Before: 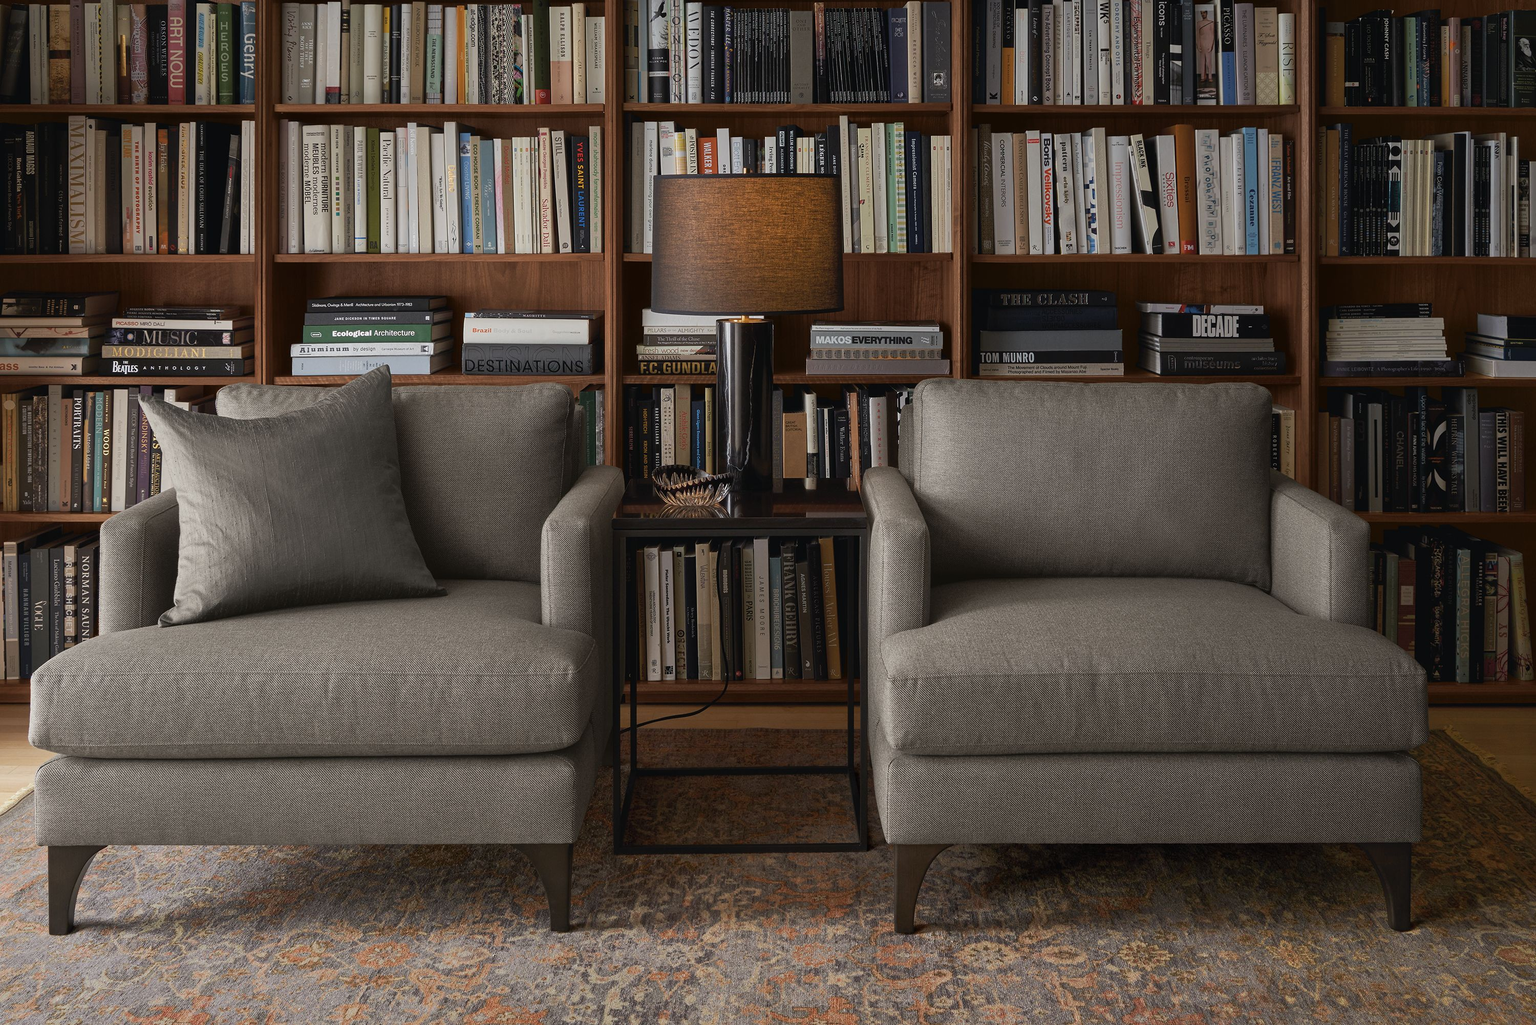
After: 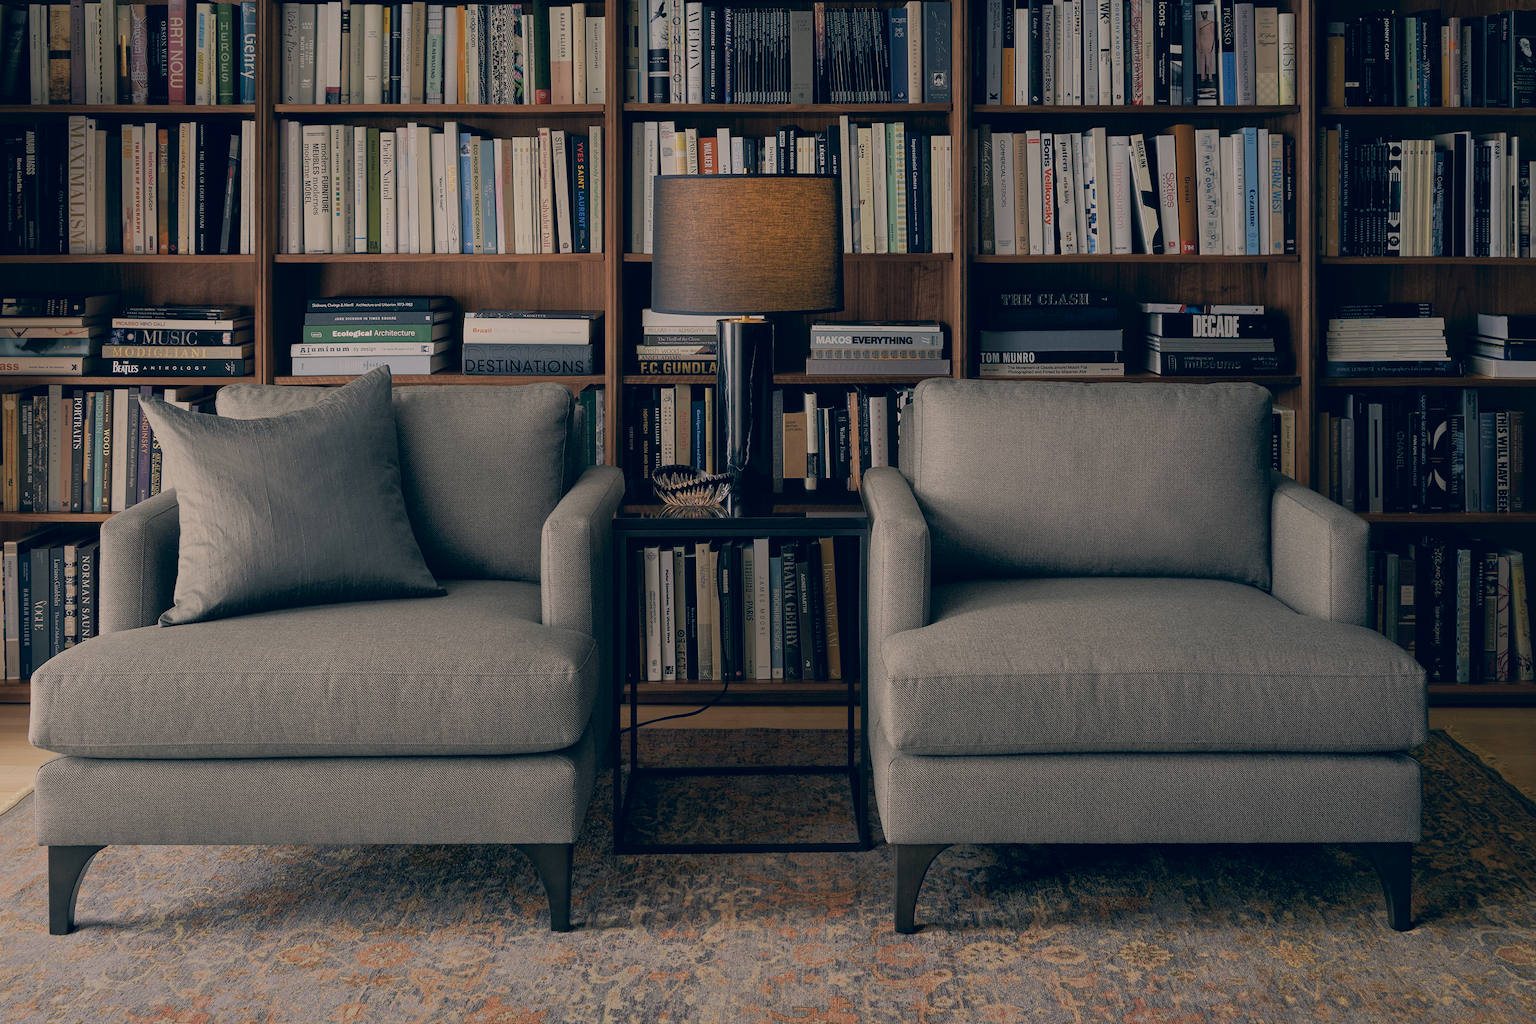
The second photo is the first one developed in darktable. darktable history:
filmic rgb: black relative exposure -6.59 EV, white relative exposure 4.71 EV, hardness 3.13, contrast 0.805
color correction: highlights a* 10.32, highlights b* 14.66, shadows a* -9.59, shadows b* -15.02
